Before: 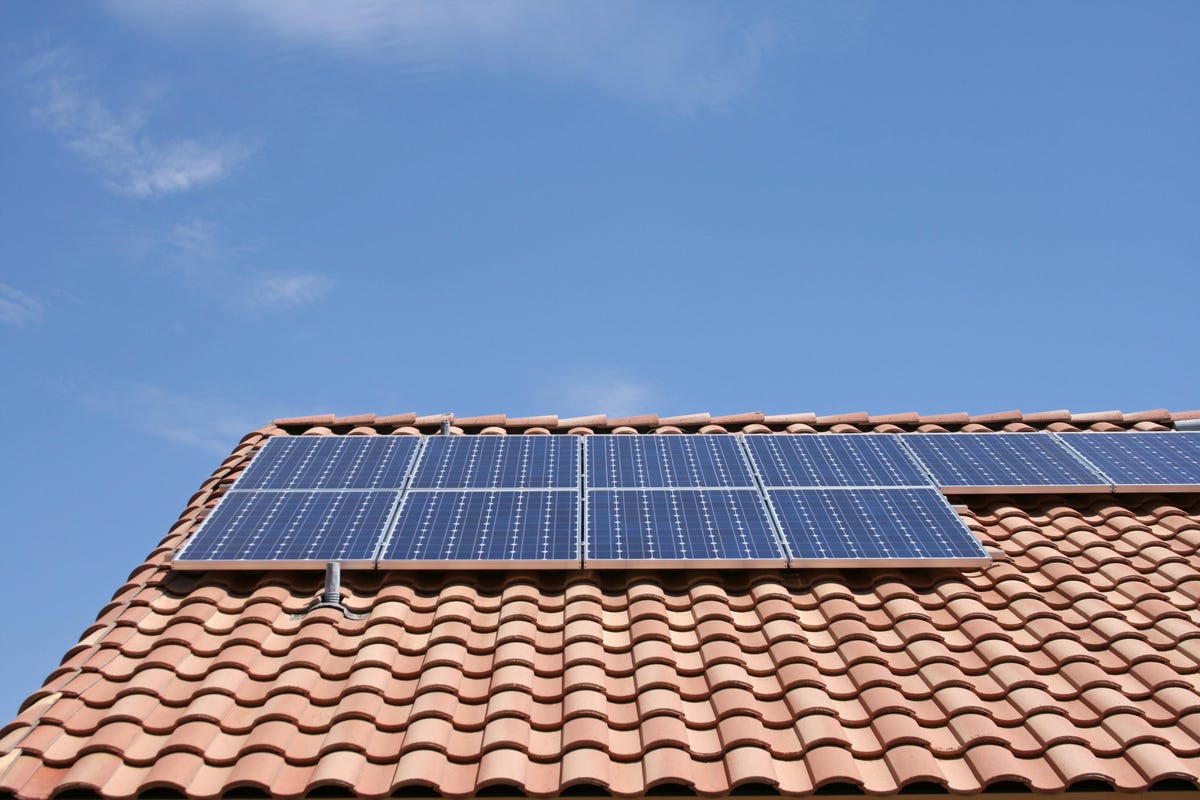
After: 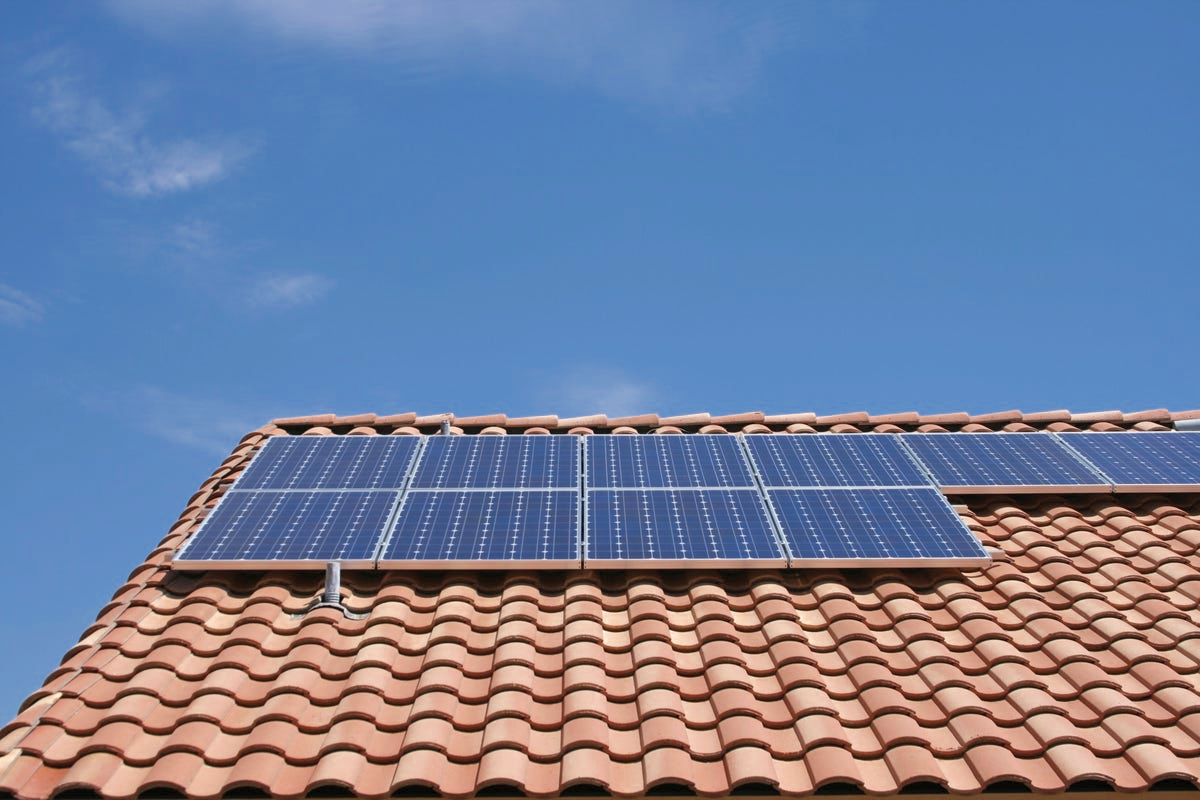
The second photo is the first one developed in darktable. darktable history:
contrast brightness saturation: brightness 0.09, saturation 0.19
color zones: curves: ch0 [(0, 0.5) (0.125, 0.4) (0.25, 0.5) (0.375, 0.4) (0.5, 0.4) (0.625, 0.35) (0.75, 0.35) (0.875, 0.5)]; ch1 [(0, 0.35) (0.125, 0.45) (0.25, 0.35) (0.375, 0.35) (0.5, 0.35) (0.625, 0.35) (0.75, 0.45) (0.875, 0.35)]; ch2 [(0, 0.6) (0.125, 0.5) (0.25, 0.5) (0.375, 0.6) (0.5, 0.6) (0.625, 0.5) (0.75, 0.5) (0.875, 0.5)]
exposure: exposure 0.127 EV, compensate highlight preservation false
